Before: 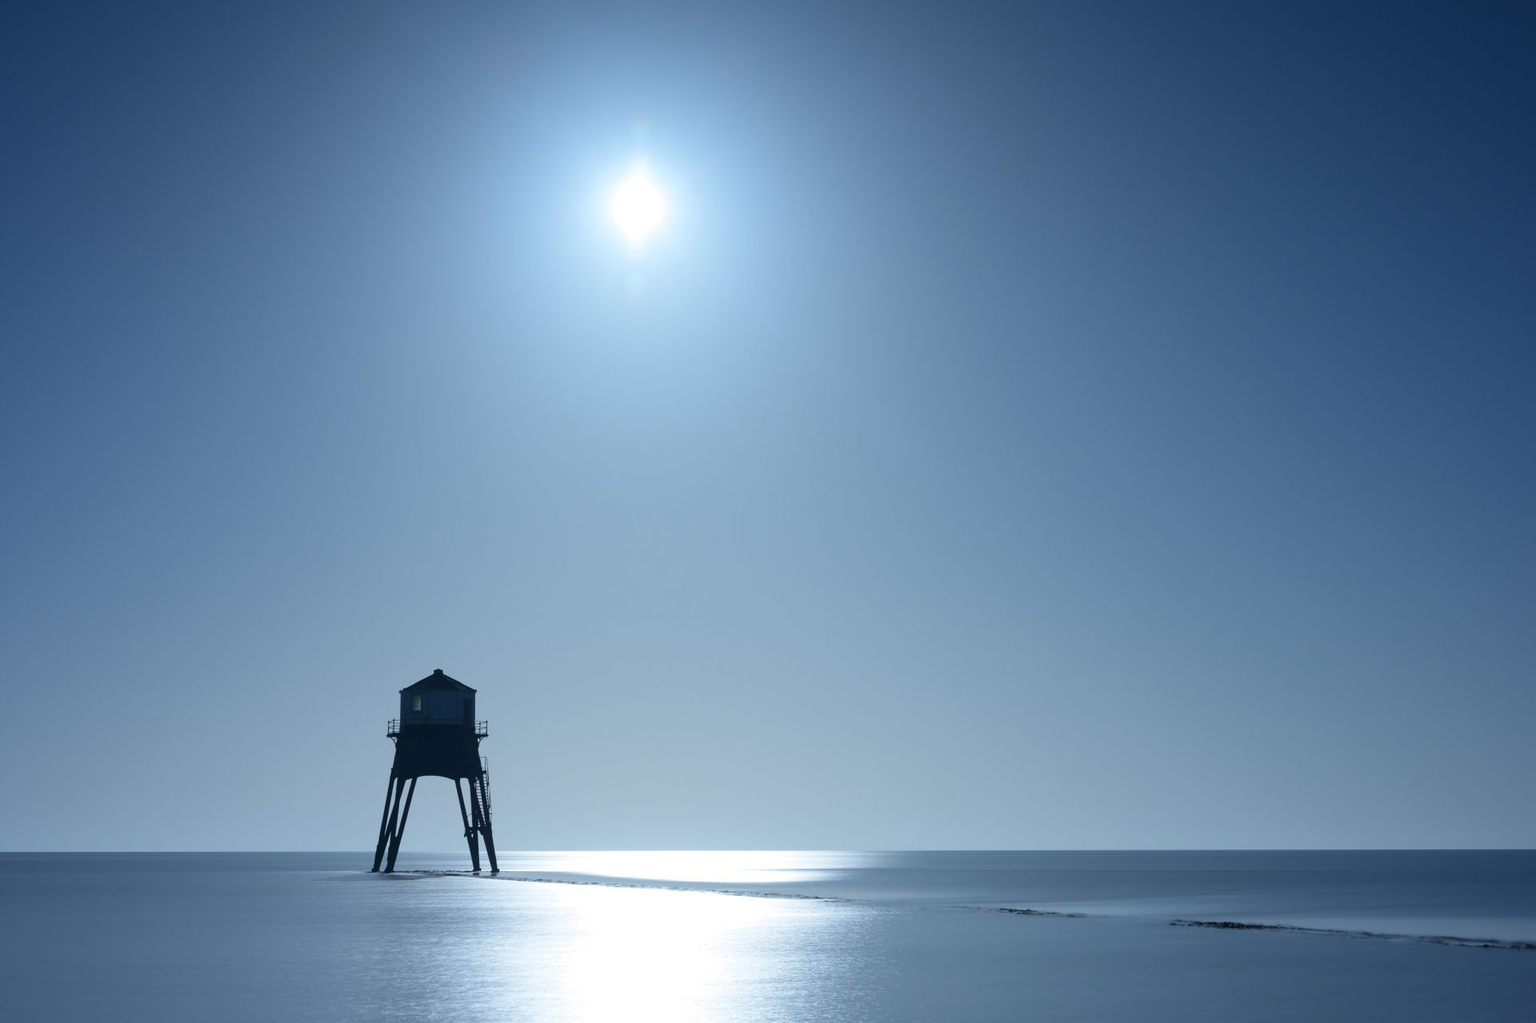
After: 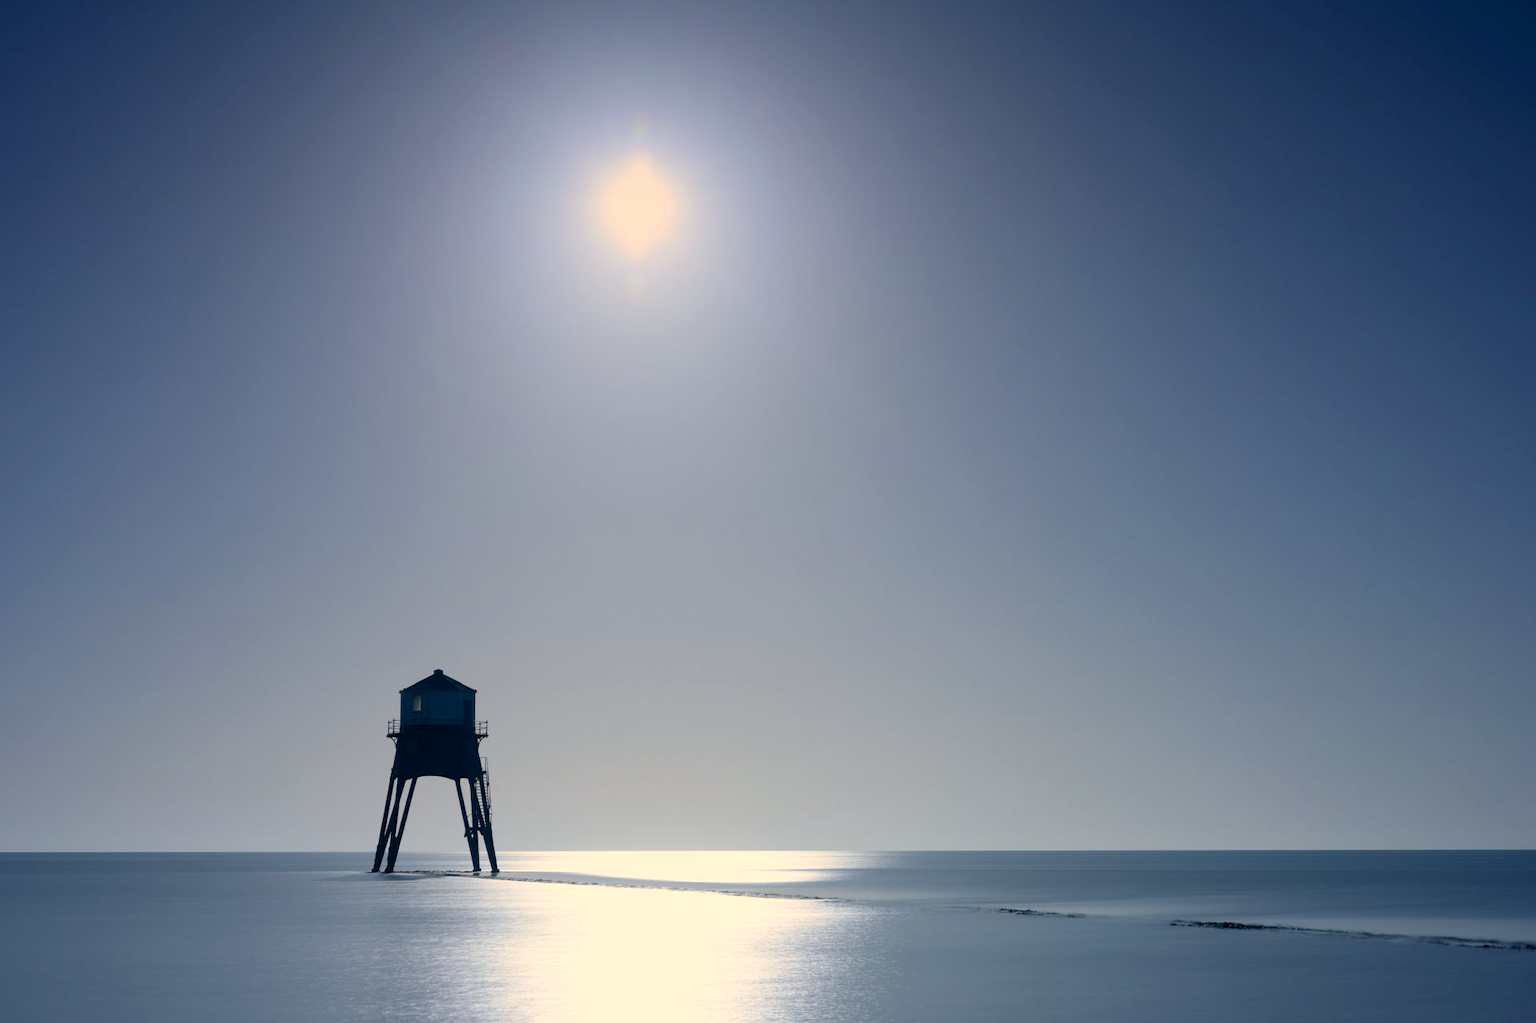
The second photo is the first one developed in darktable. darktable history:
graduated density: density 0.38 EV, hardness 21%, rotation -6.11°, saturation 32%
color balance rgb: shadows lift › chroma 2%, shadows lift › hue 217.2°, power › chroma 0.25%, power › hue 60°, highlights gain › chroma 1.5%, highlights gain › hue 309.6°, global offset › luminance -0.5%, perceptual saturation grading › global saturation 15%, global vibrance 20%
color correction: highlights a* 2.72, highlights b* 22.8
